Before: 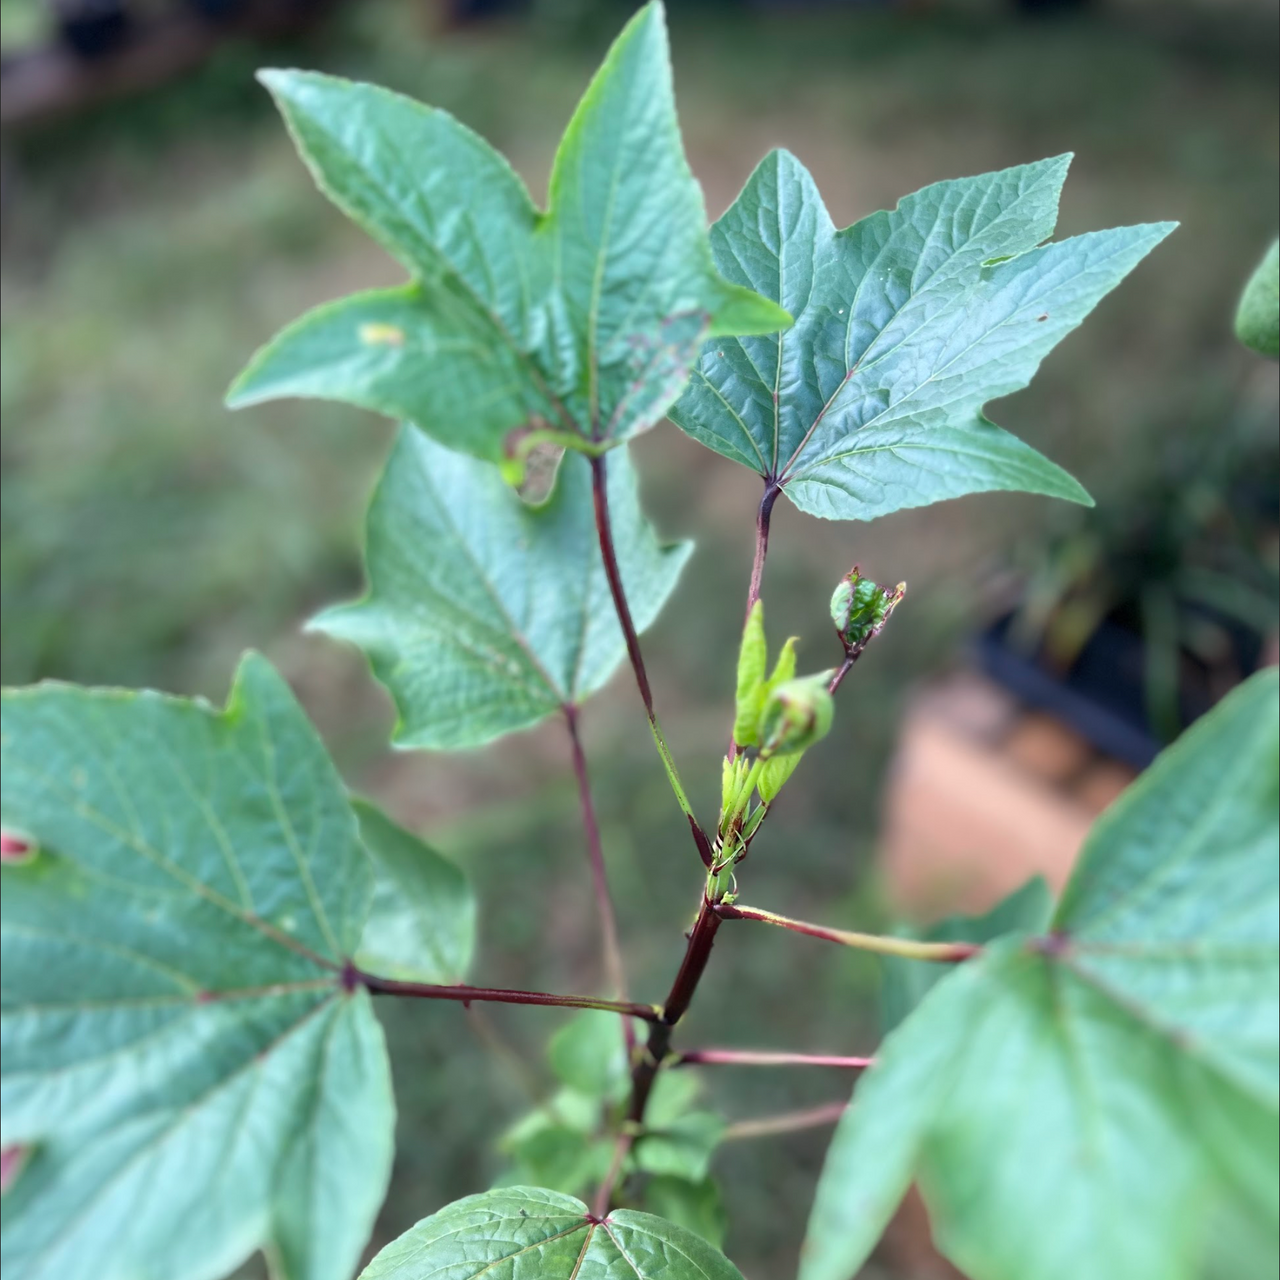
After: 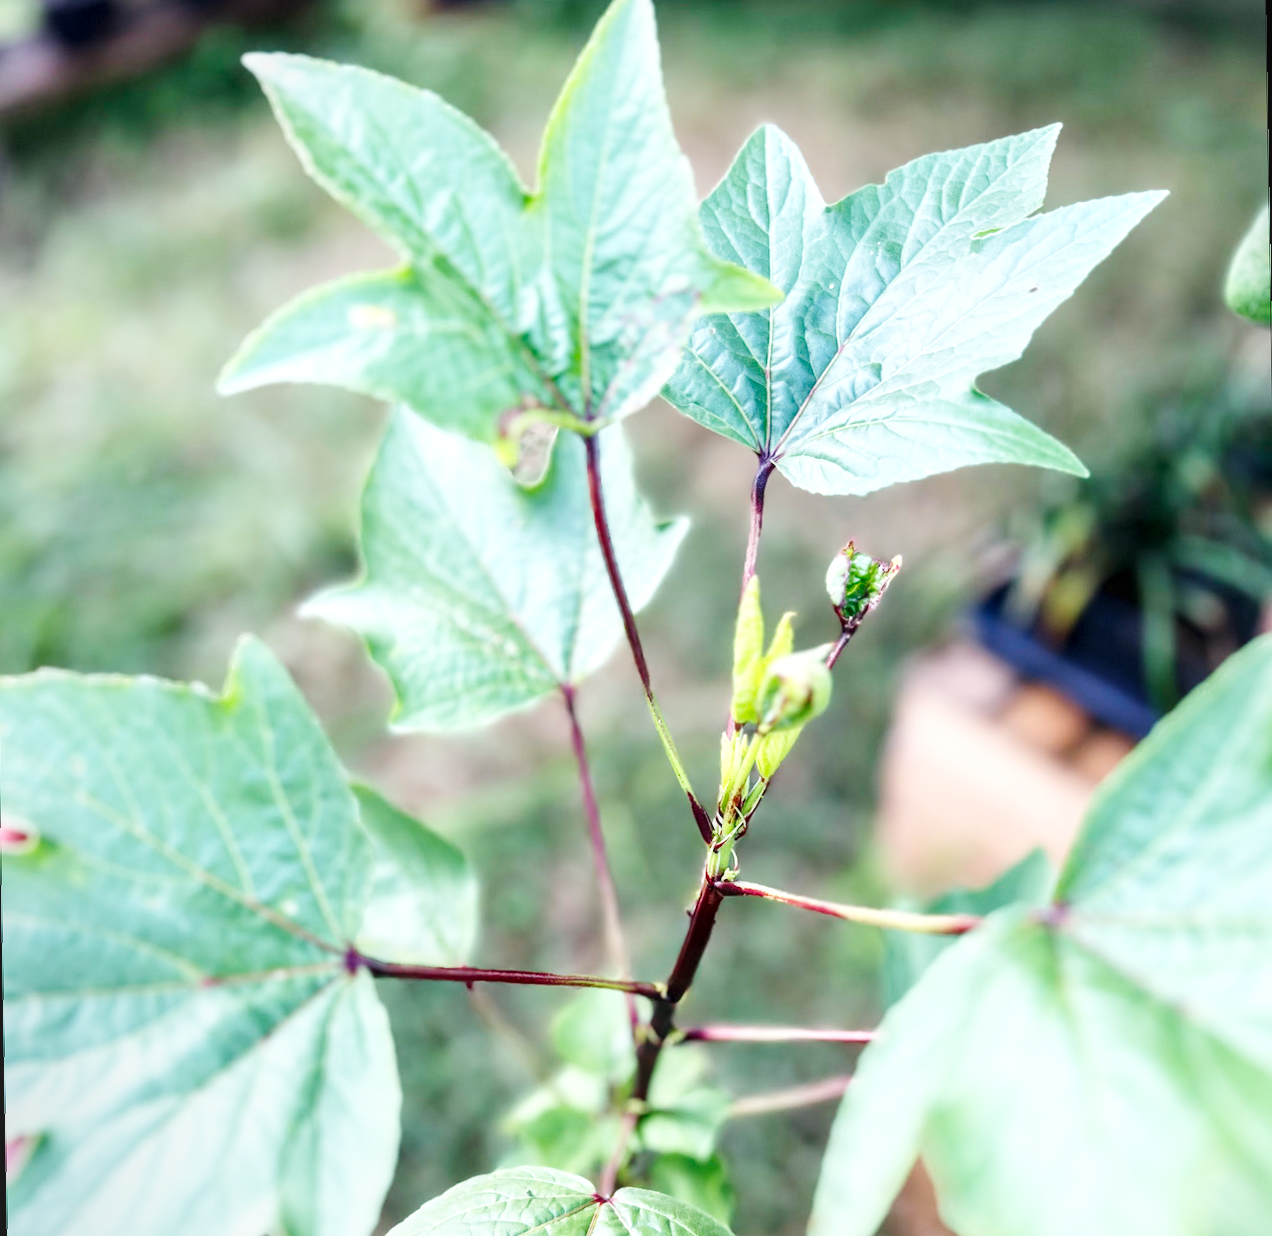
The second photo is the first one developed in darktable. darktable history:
rotate and perspective: rotation -1°, crop left 0.011, crop right 0.989, crop top 0.025, crop bottom 0.975
local contrast: on, module defaults
tone equalizer: on, module defaults
base curve: curves: ch0 [(0, 0.003) (0.001, 0.002) (0.006, 0.004) (0.02, 0.022) (0.048, 0.086) (0.094, 0.234) (0.162, 0.431) (0.258, 0.629) (0.385, 0.8) (0.548, 0.918) (0.751, 0.988) (1, 1)], preserve colors none
